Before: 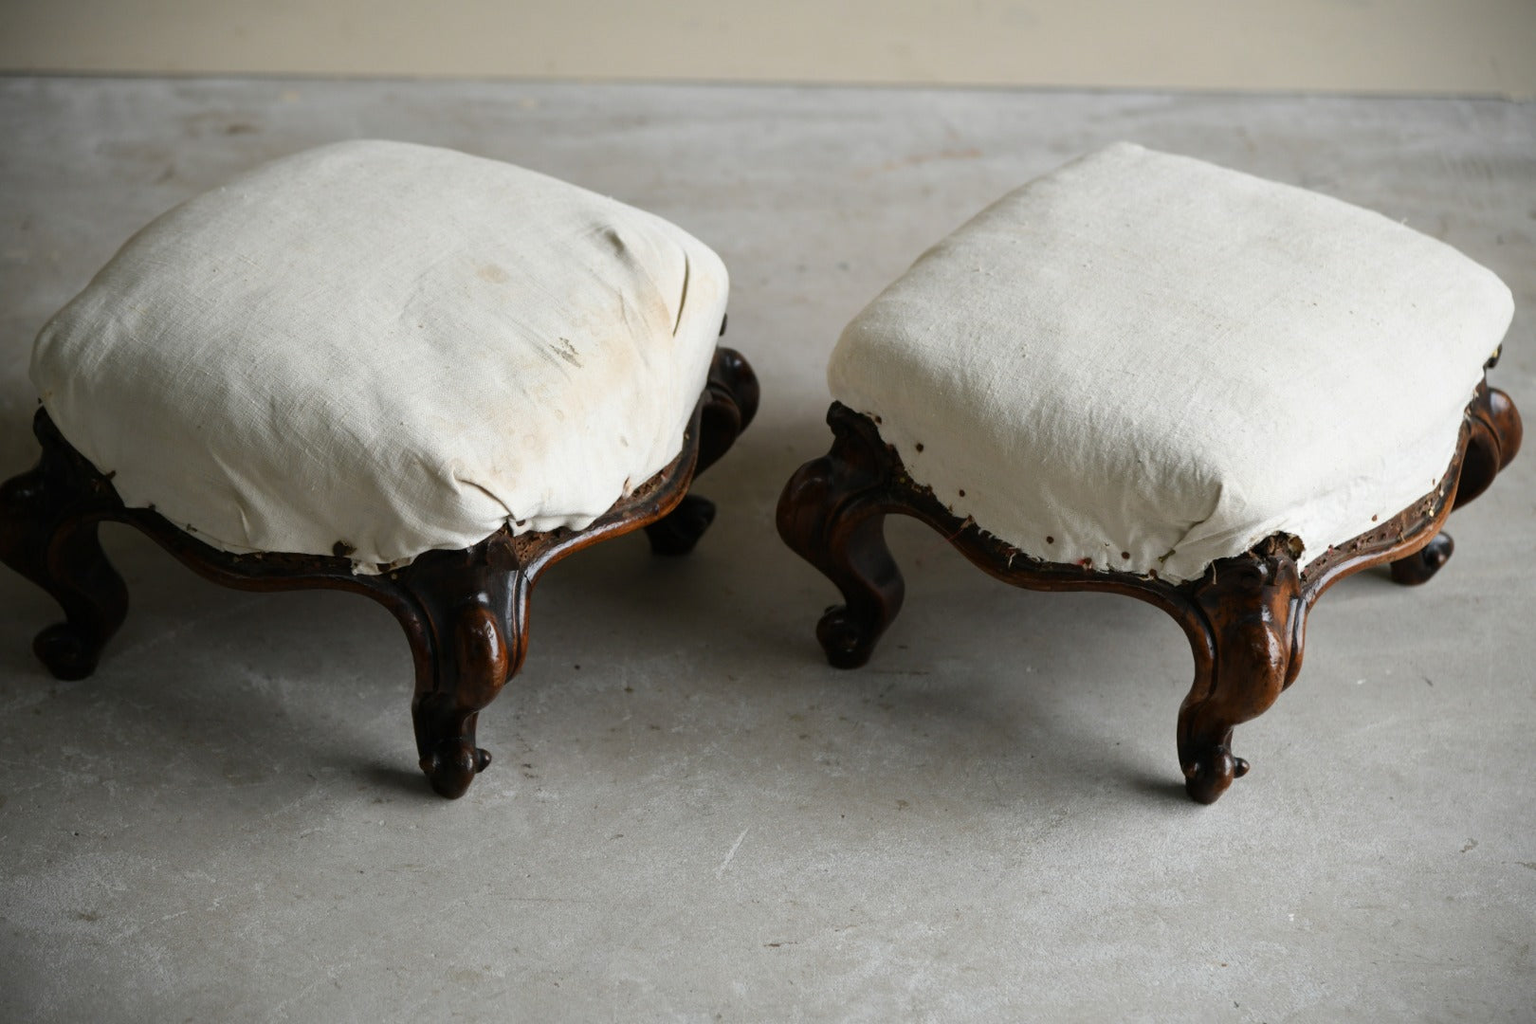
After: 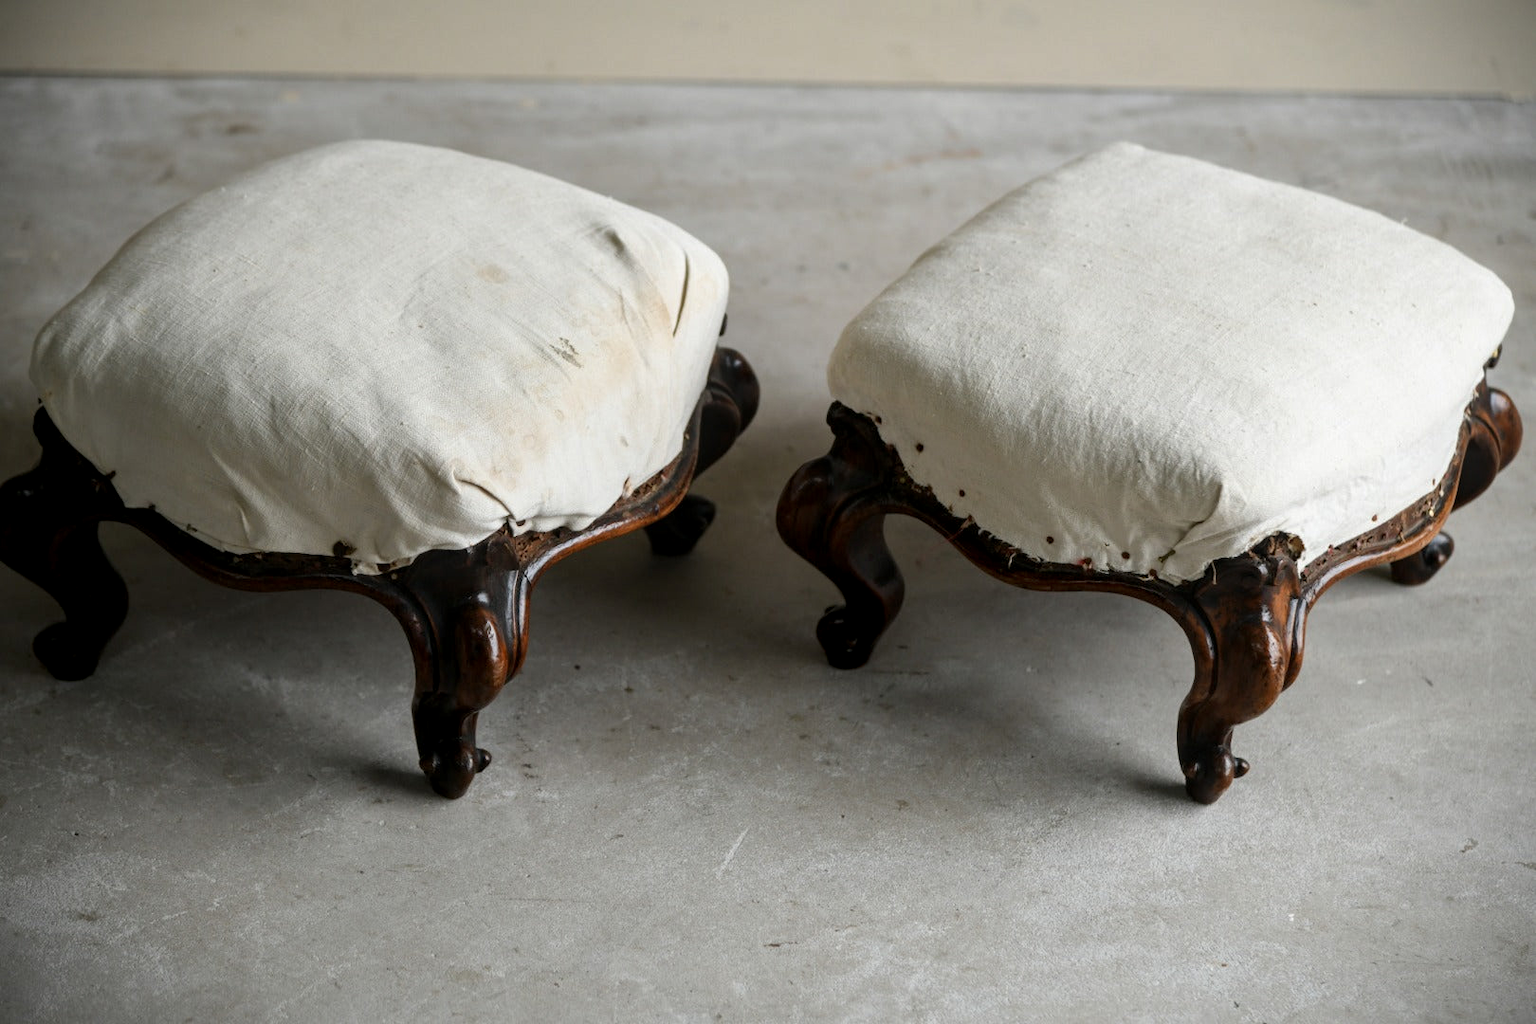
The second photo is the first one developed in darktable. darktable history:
local contrast: on, module defaults
sharpen: radius 2.919, amount 0.875, threshold 47.381
